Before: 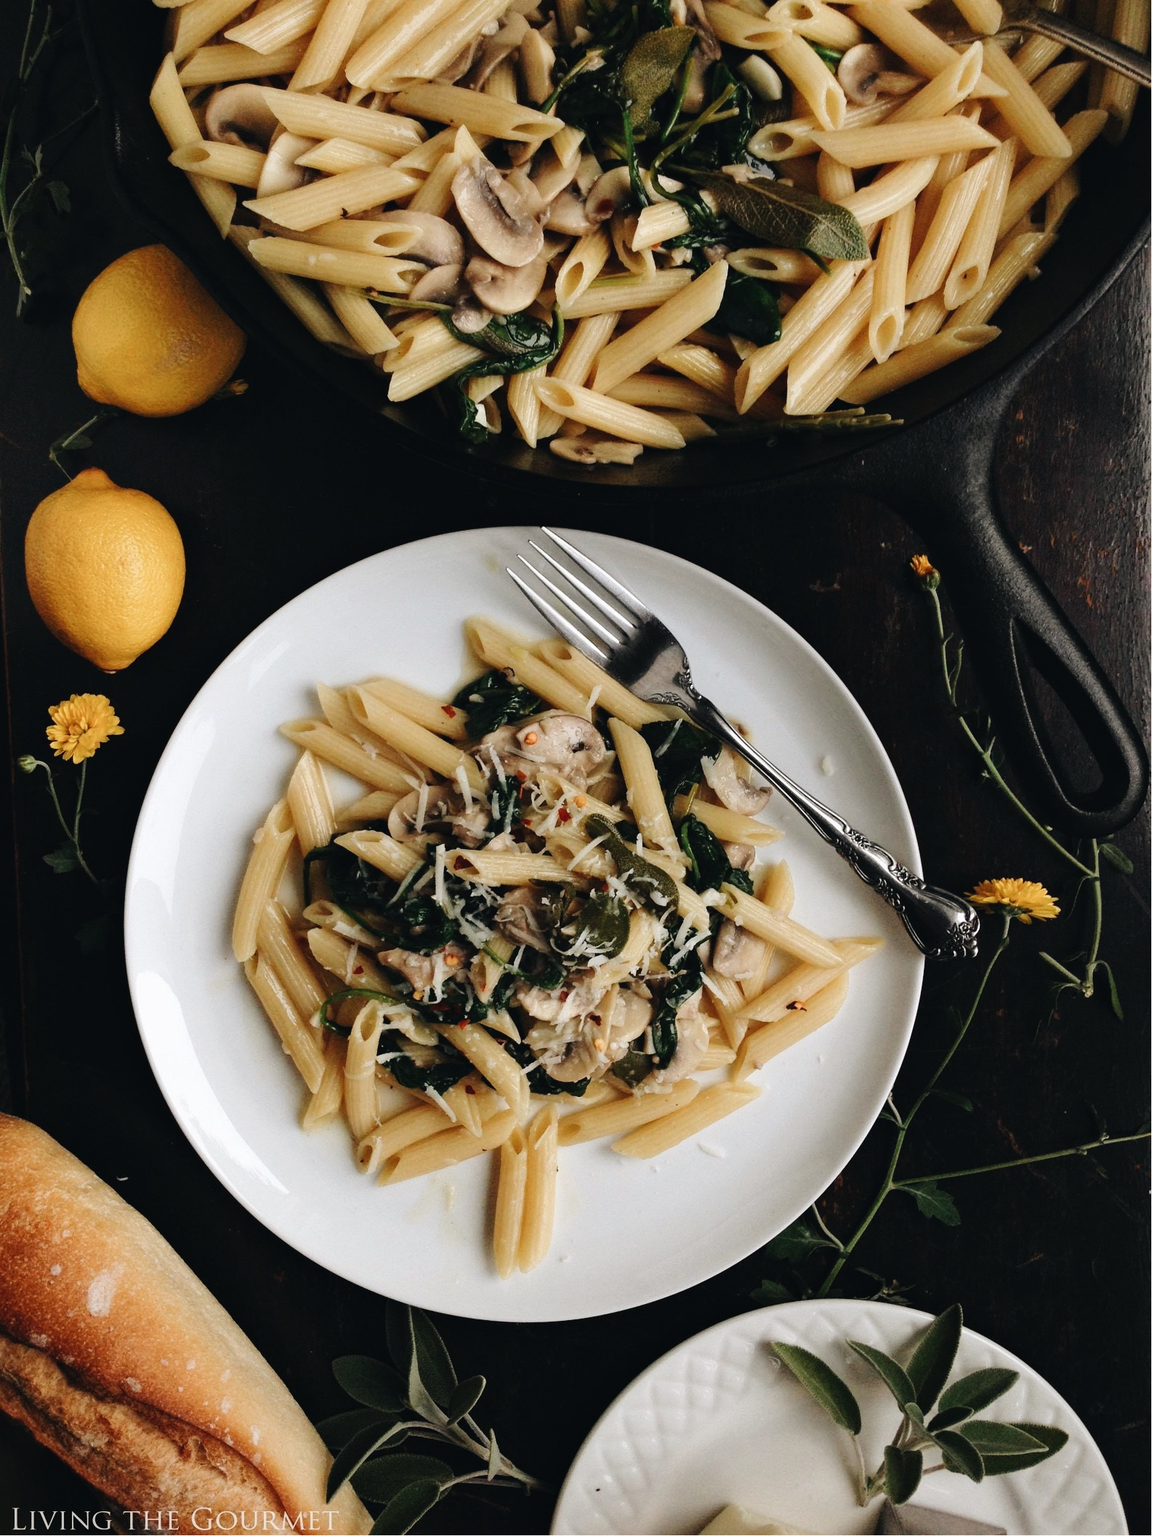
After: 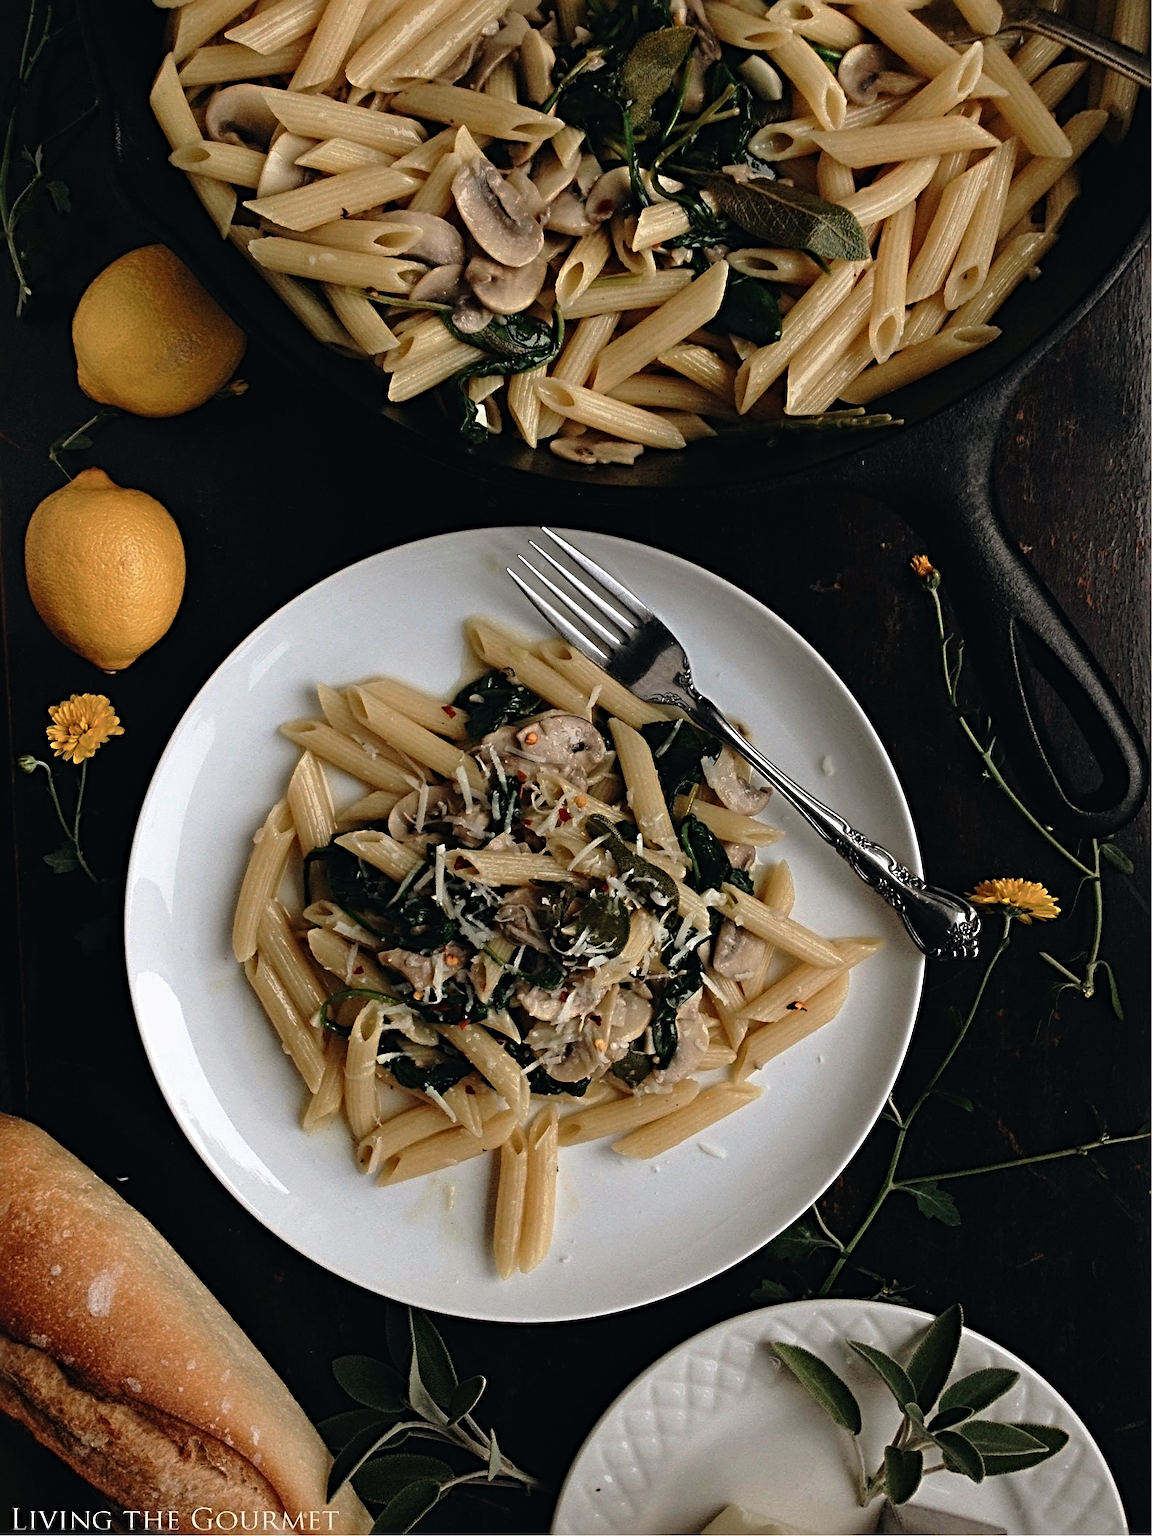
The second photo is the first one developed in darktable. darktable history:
base curve: curves: ch0 [(0, 0) (0.595, 0.418) (1, 1)], preserve colors none
sharpen: radius 4.9
